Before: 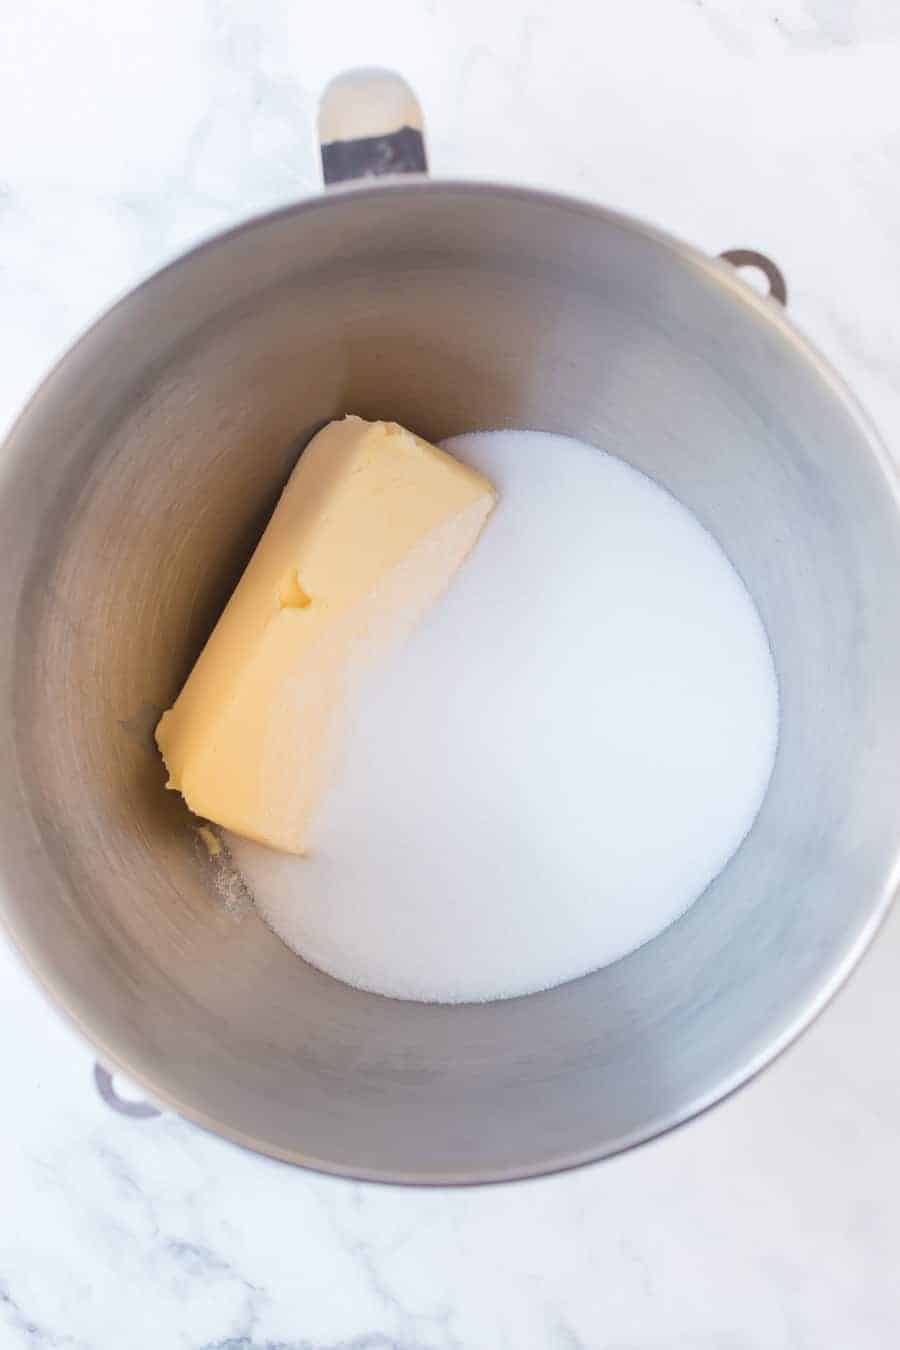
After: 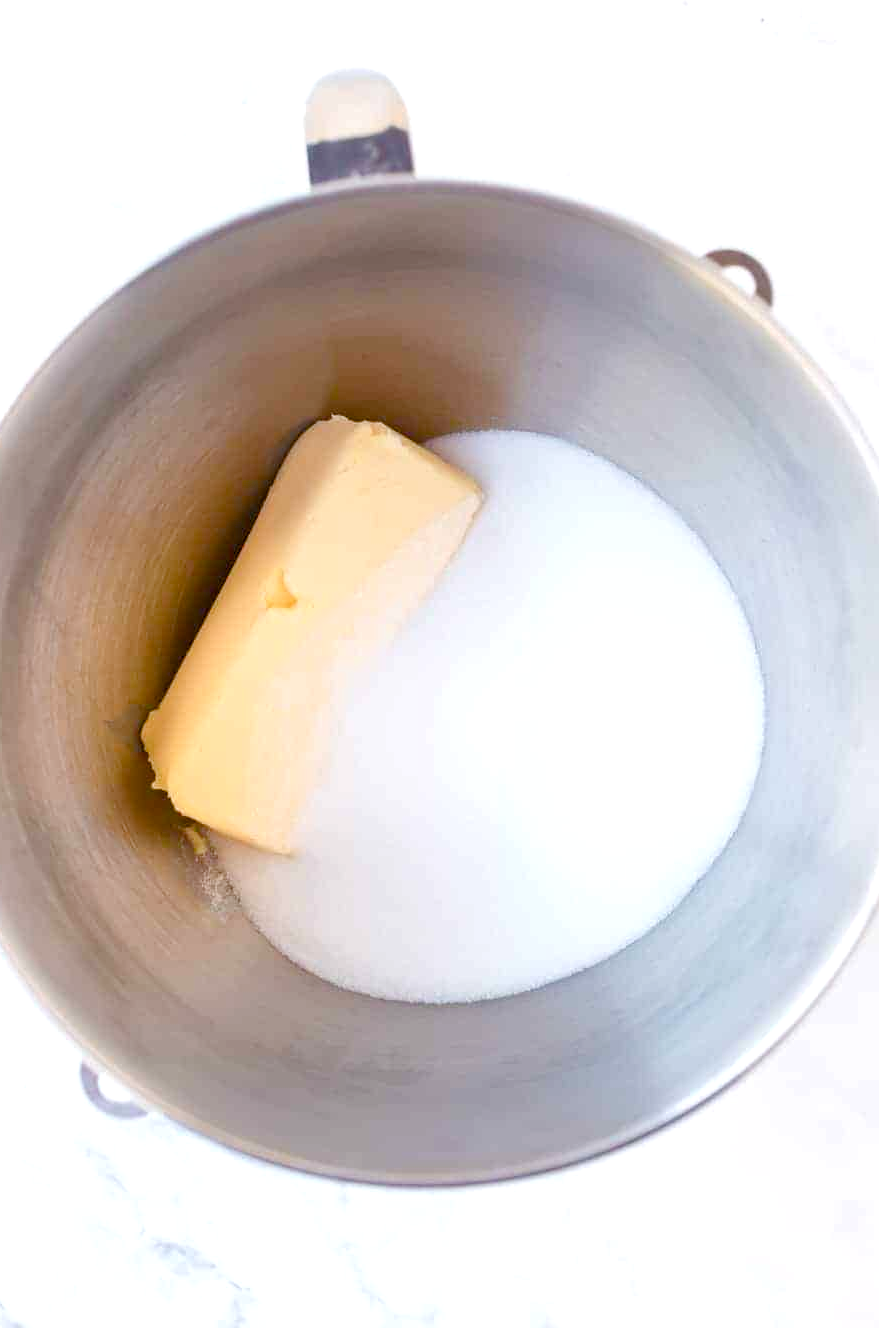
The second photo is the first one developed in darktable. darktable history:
crop and rotate: left 1.573%, right 0.721%, bottom 1.611%
color balance rgb: global offset › luminance -0.507%, linear chroma grading › global chroma 14.82%, perceptual saturation grading › global saturation 20%, perceptual saturation grading › highlights -50.571%, perceptual saturation grading › shadows 31.061%, perceptual brilliance grading › global brilliance 9.605%
